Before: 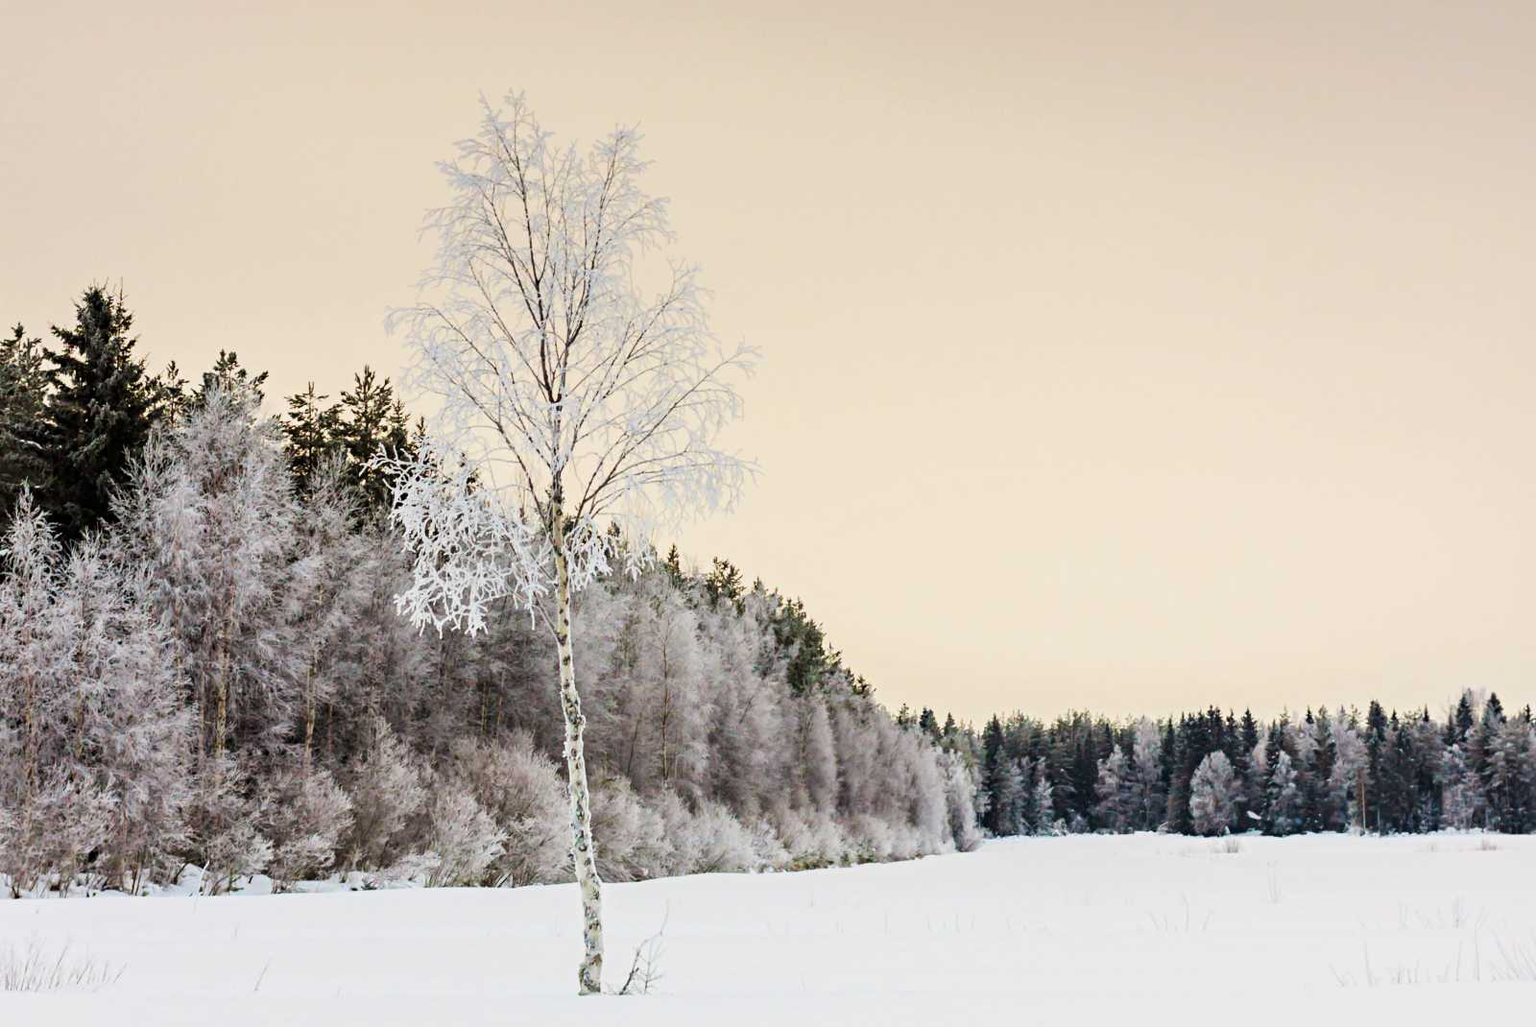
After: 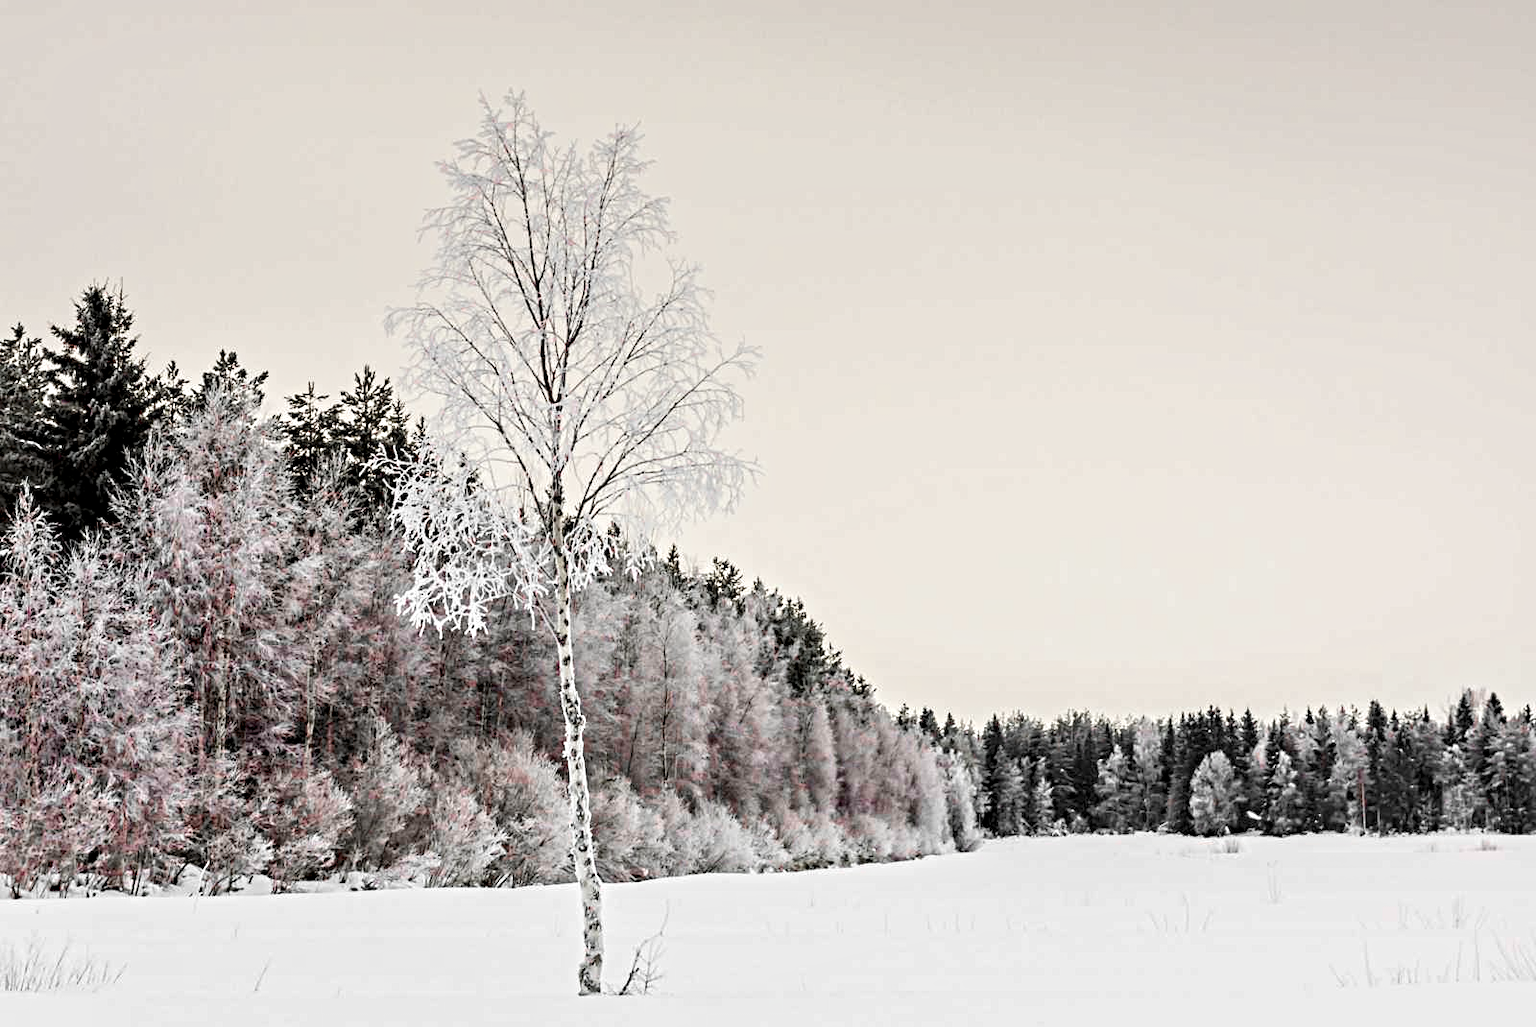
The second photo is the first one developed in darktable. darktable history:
contrast equalizer: y [[0.506, 0.531, 0.562, 0.606, 0.638, 0.669], [0.5 ×6], [0.5 ×6], [0 ×6], [0 ×6]]
levels: levels [0, 0.478, 1]
color zones: curves: ch1 [(0, 0.831) (0.08, 0.771) (0.157, 0.268) (0.241, 0.207) (0.562, -0.005) (0.714, -0.013) (0.876, 0.01) (1, 0.831)]
